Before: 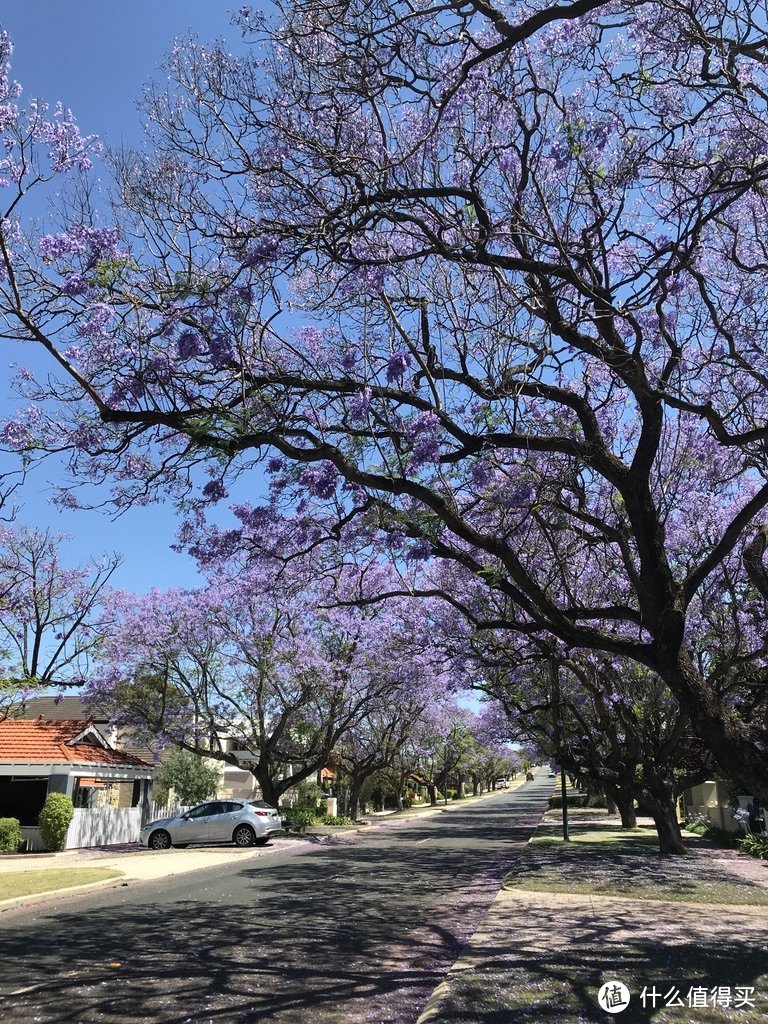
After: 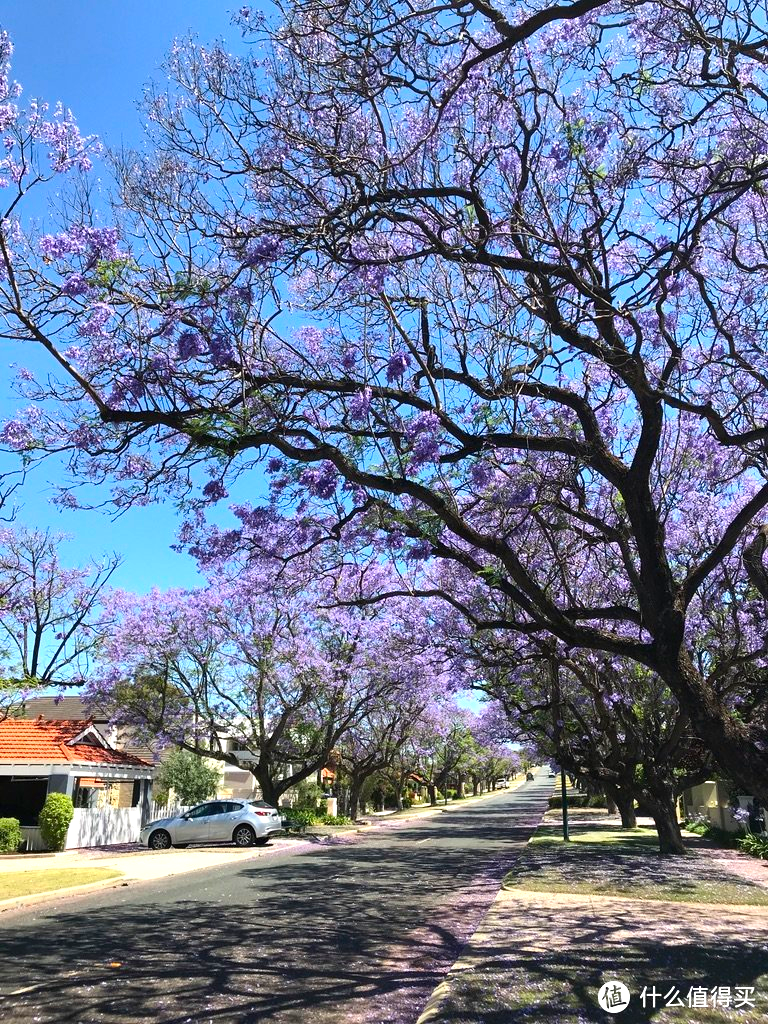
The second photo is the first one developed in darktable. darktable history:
contrast brightness saturation: contrast 0.08, saturation 0.2
exposure: black level correction 0, exposure 0.5 EV, compensate highlight preservation false
